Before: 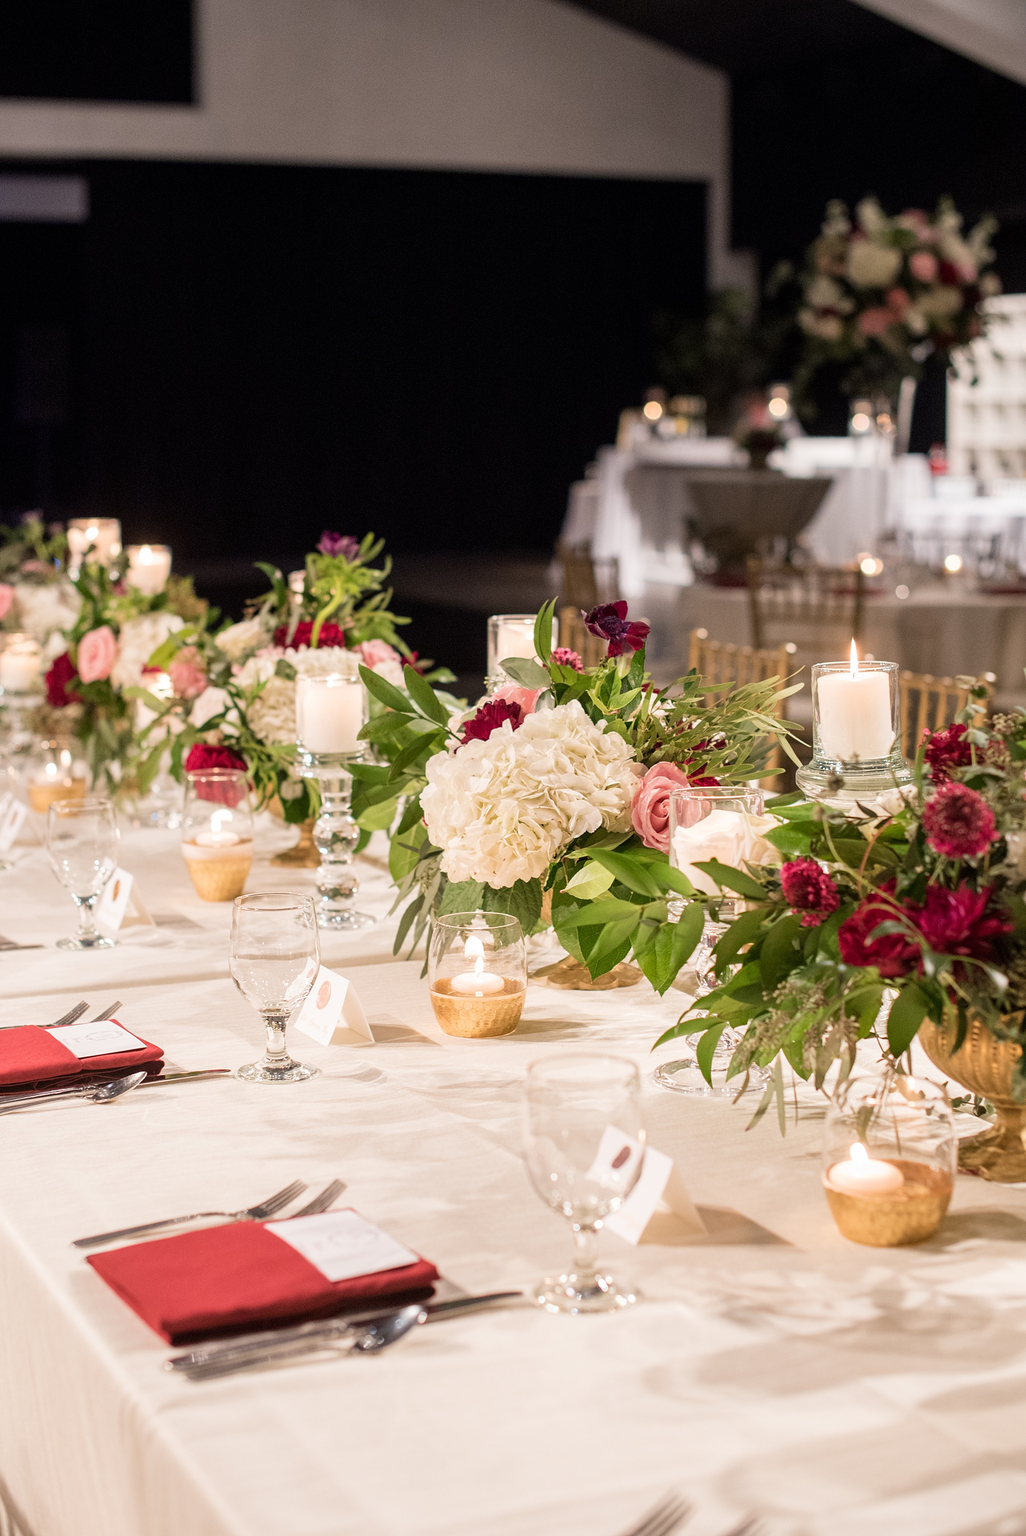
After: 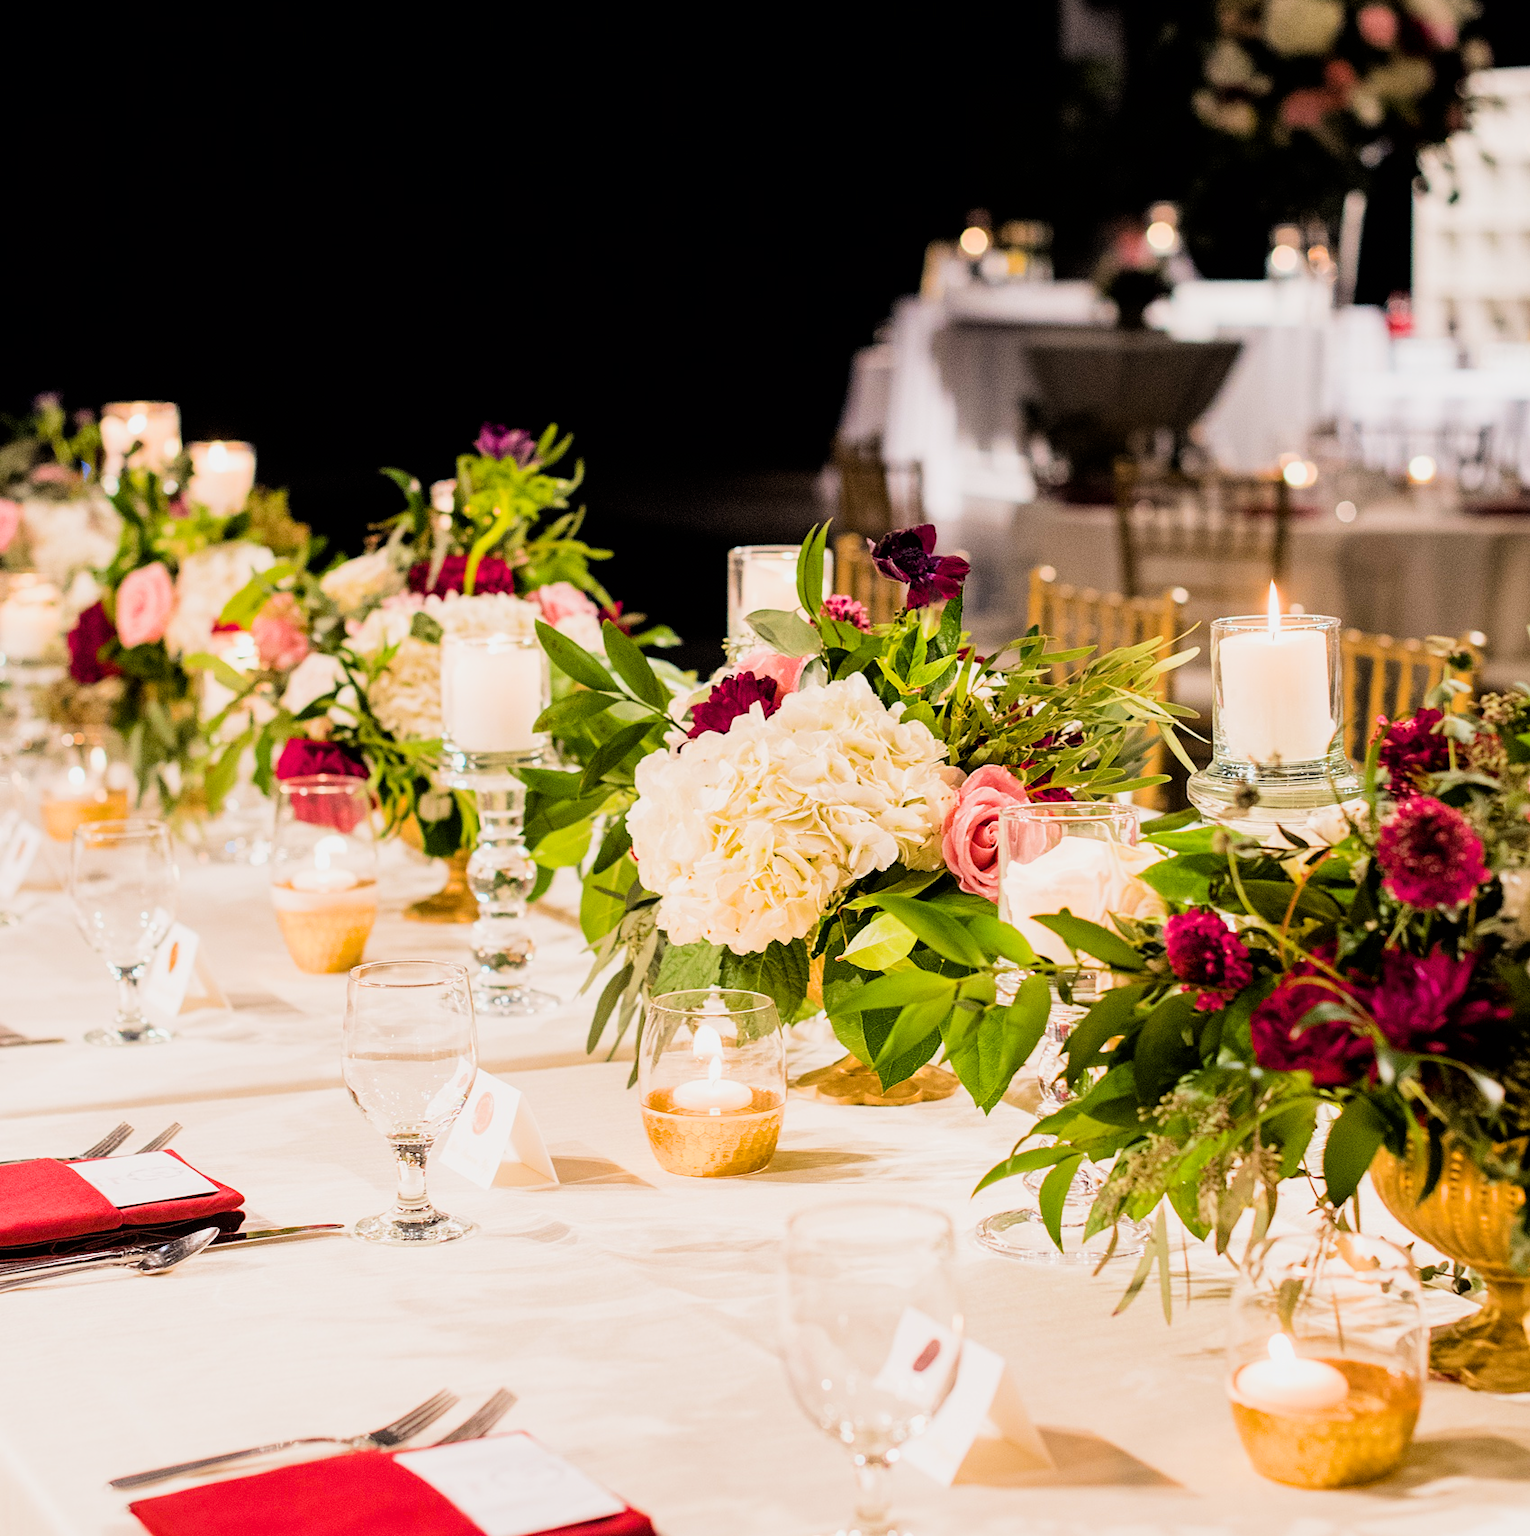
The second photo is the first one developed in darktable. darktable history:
crop: top 16.231%, bottom 16.733%
filmic rgb: black relative exposure -5.09 EV, white relative exposure 3.96 EV, hardness 2.89, contrast 1.385, highlights saturation mix -28.83%
color balance rgb: perceptual saturation grading › global saturation 40.379%, perceptual brilliance grading › global brilliance 9.182%
